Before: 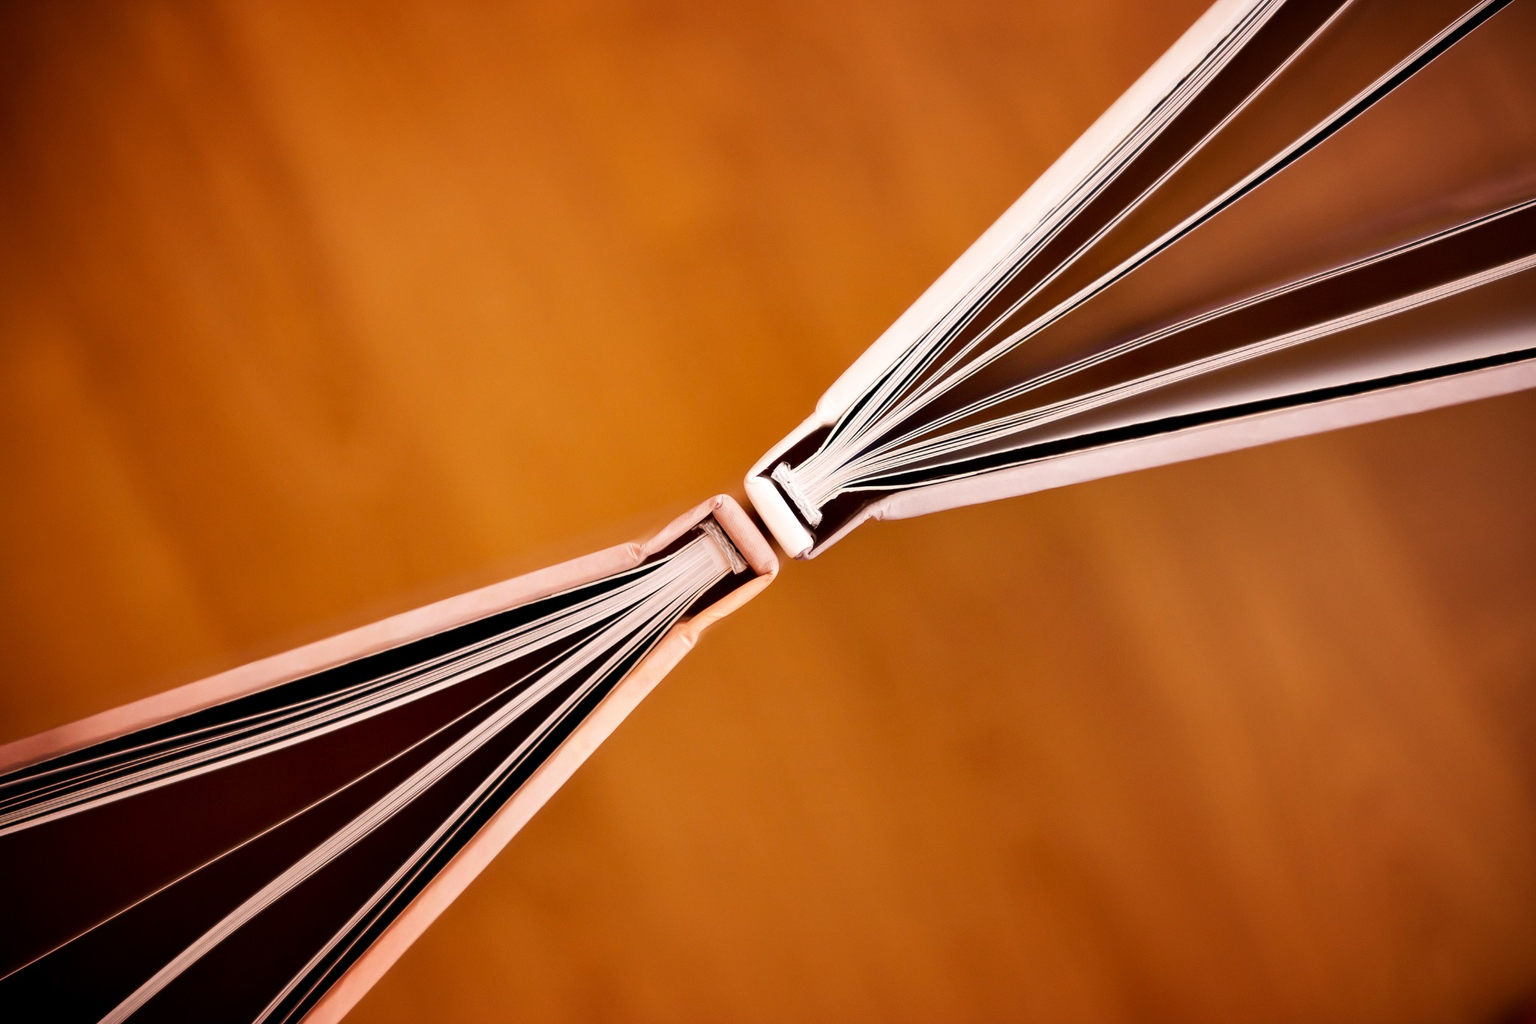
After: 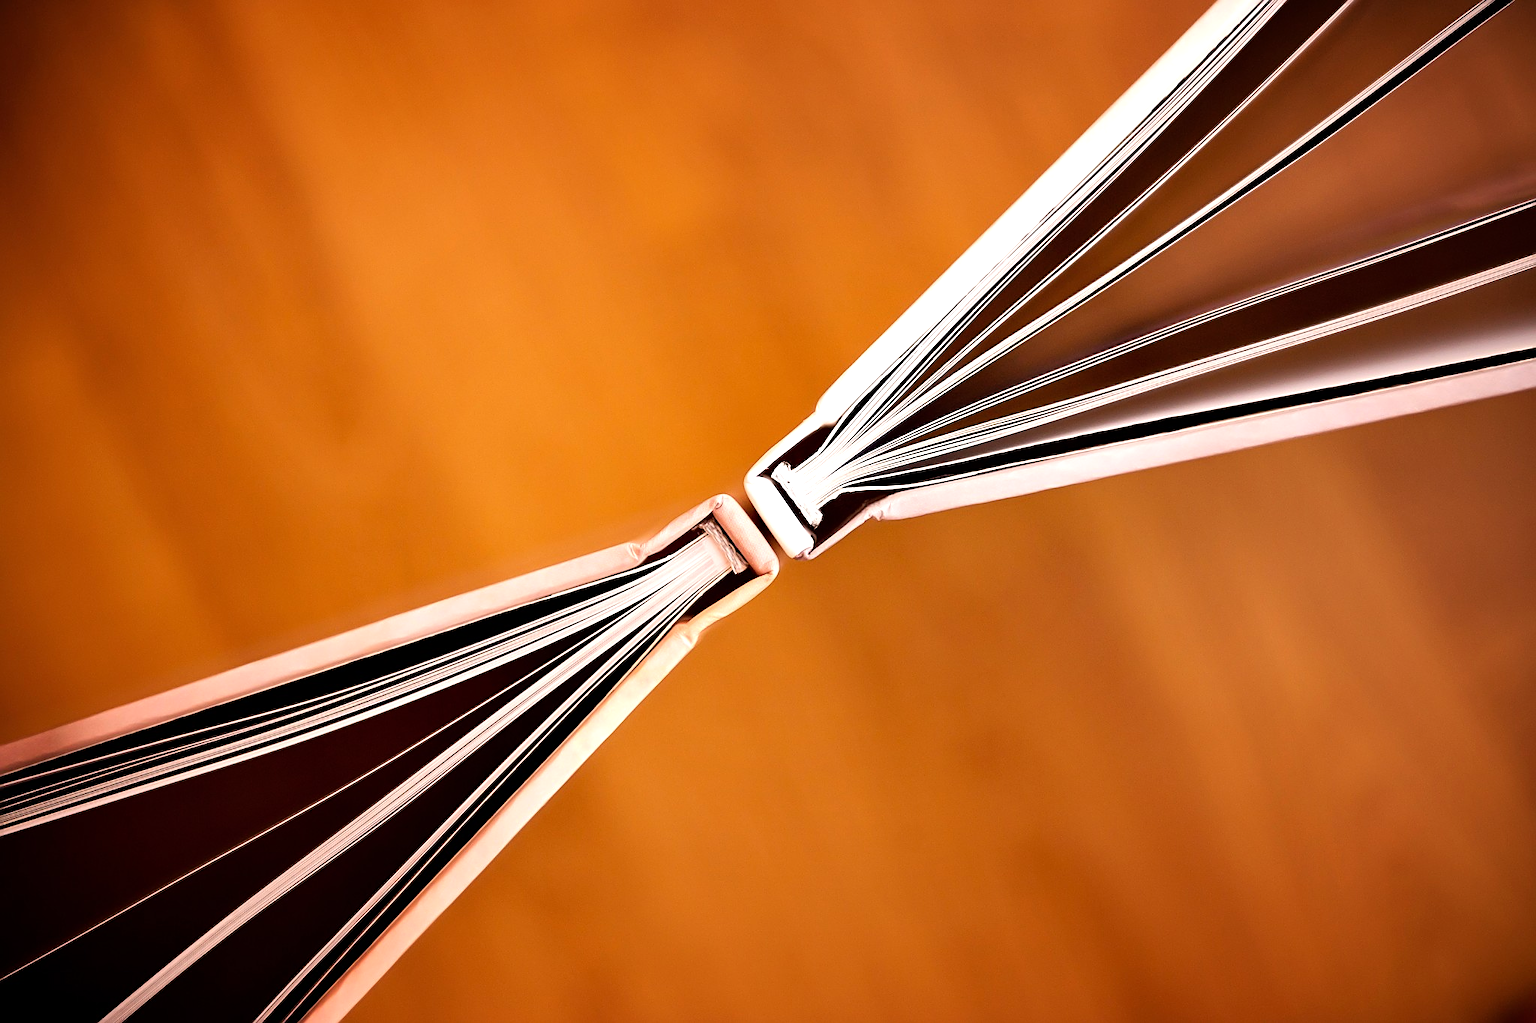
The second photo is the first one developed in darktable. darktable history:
tone equalizer: -8 EV -0.413 EV, -7 EV -0.357 EV, -6 EV -0.319 EV, -5 EV -0.239 EV, -3 EV 0.246 EV, -2 EV 0.306 EV, -1 EV 0.414 EV, +0 EV 0.443 EV
sharpen: on, module defaults
